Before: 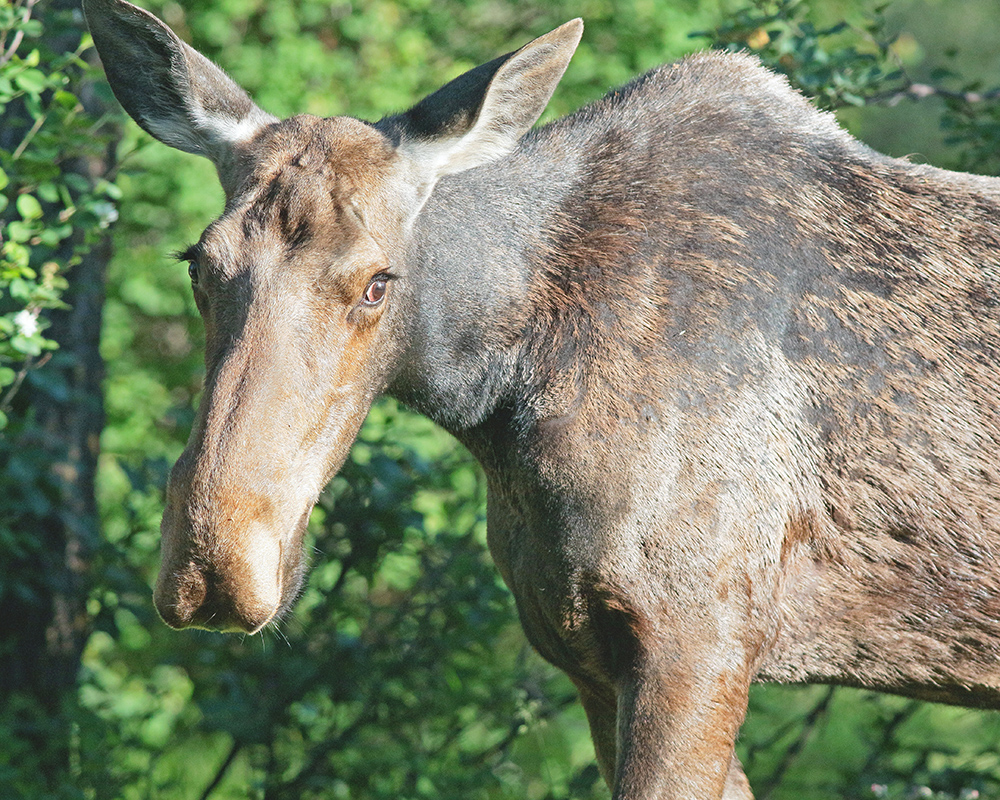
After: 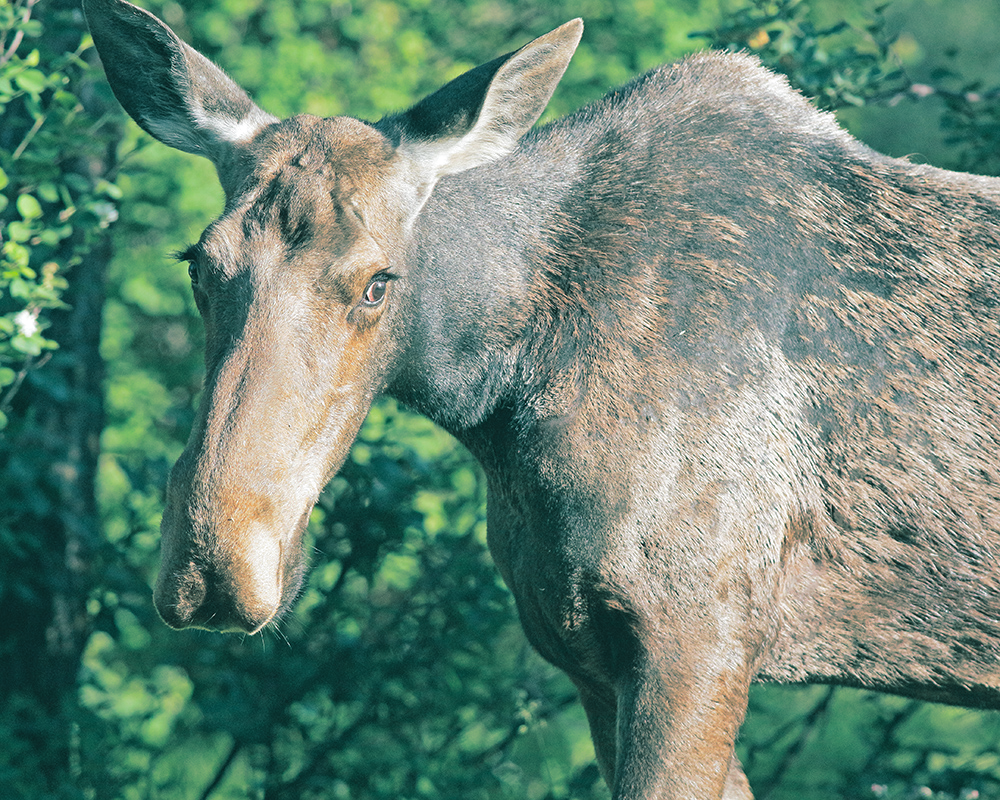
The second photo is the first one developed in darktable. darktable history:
shadows and highlights: shadows 10, white point adjustment 1, highlights -40
split-toning: shadows › hue 183.6°, shadows › saturation 0.52, highlights › hue 0°, highlights › saturation 0
